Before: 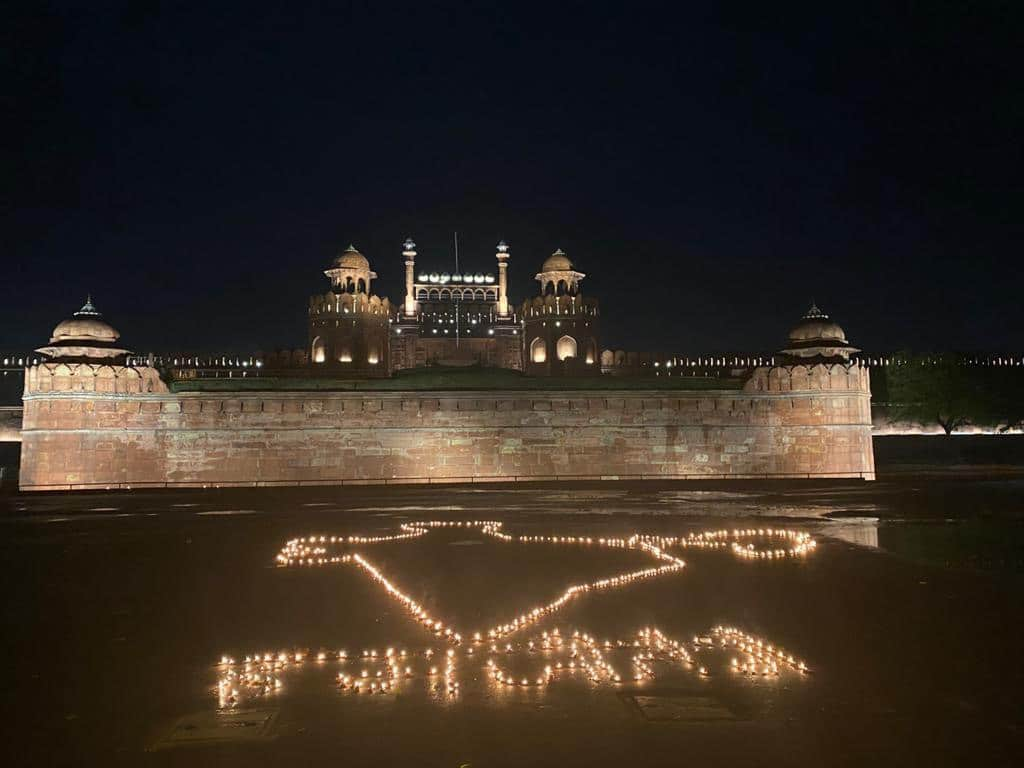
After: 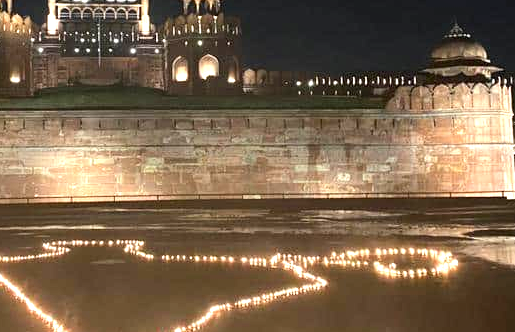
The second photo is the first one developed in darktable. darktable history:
local contrast: mode bilateral grid, contrast 20, coarseness 50, detail 132%, midtone range 0.2
exposure: exposure 1 EV, compensate highlight preservation false
crop: left 35.03%, top 36.625%, right 14.663%, bottom 20.057%
